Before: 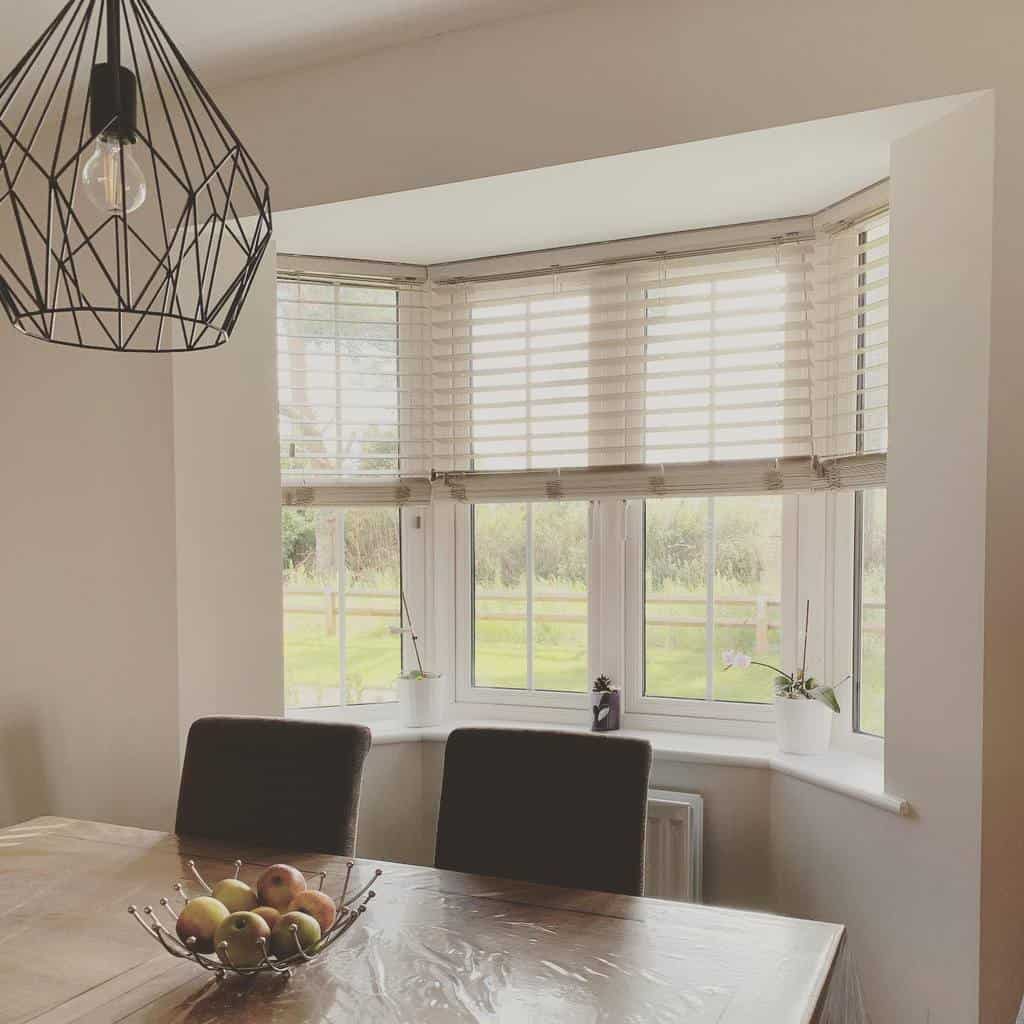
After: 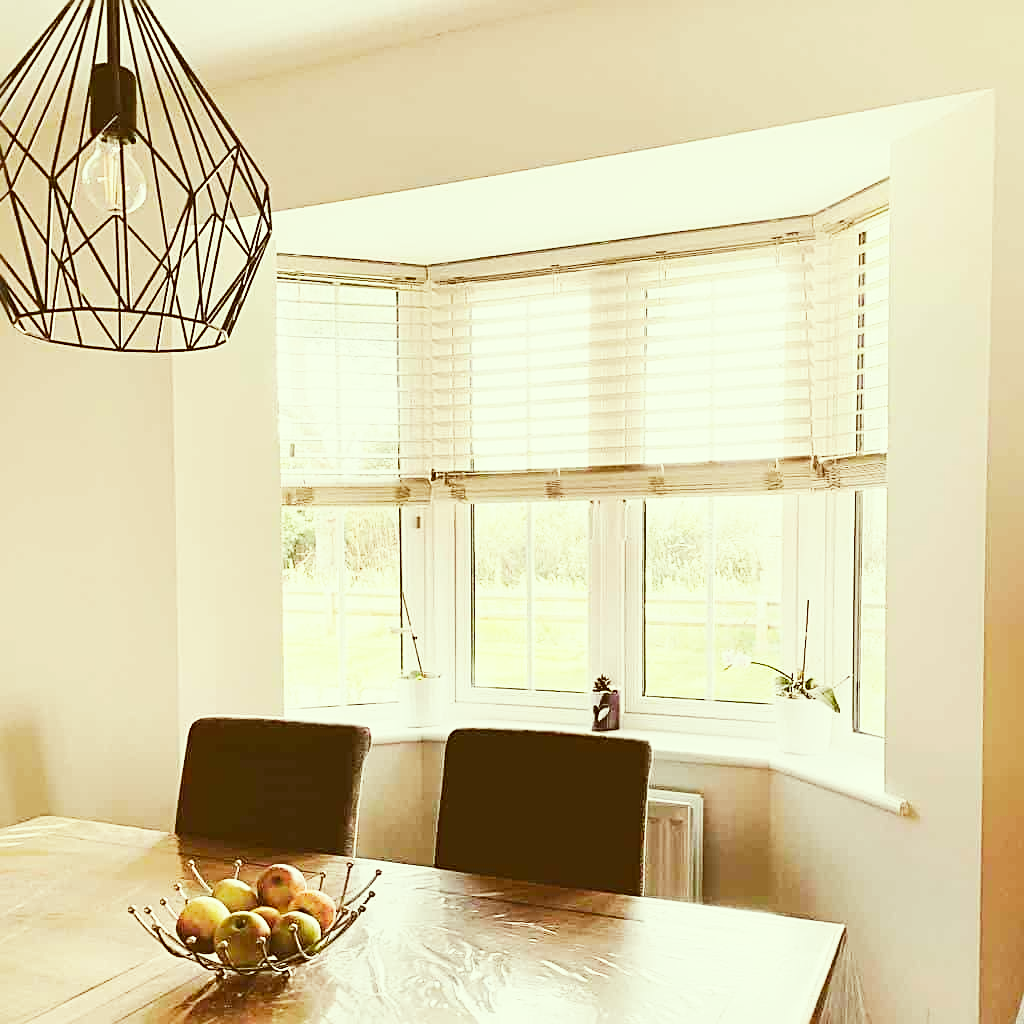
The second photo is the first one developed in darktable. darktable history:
sharpen: radius 2.543, amount 0.636
color correction: highlights a* -5.94, highlights b* 9.48, shadows a* 10.12, shadows b* 23.94
base curve: curves: ch0 [(0, 0) (0.007, 0.004) (0.027, 0.03) (0.046, 0.07) (0.207, 0.54) (0.442, 0.872) (0.673, 0.972) (1, 1)], preserve colors none
